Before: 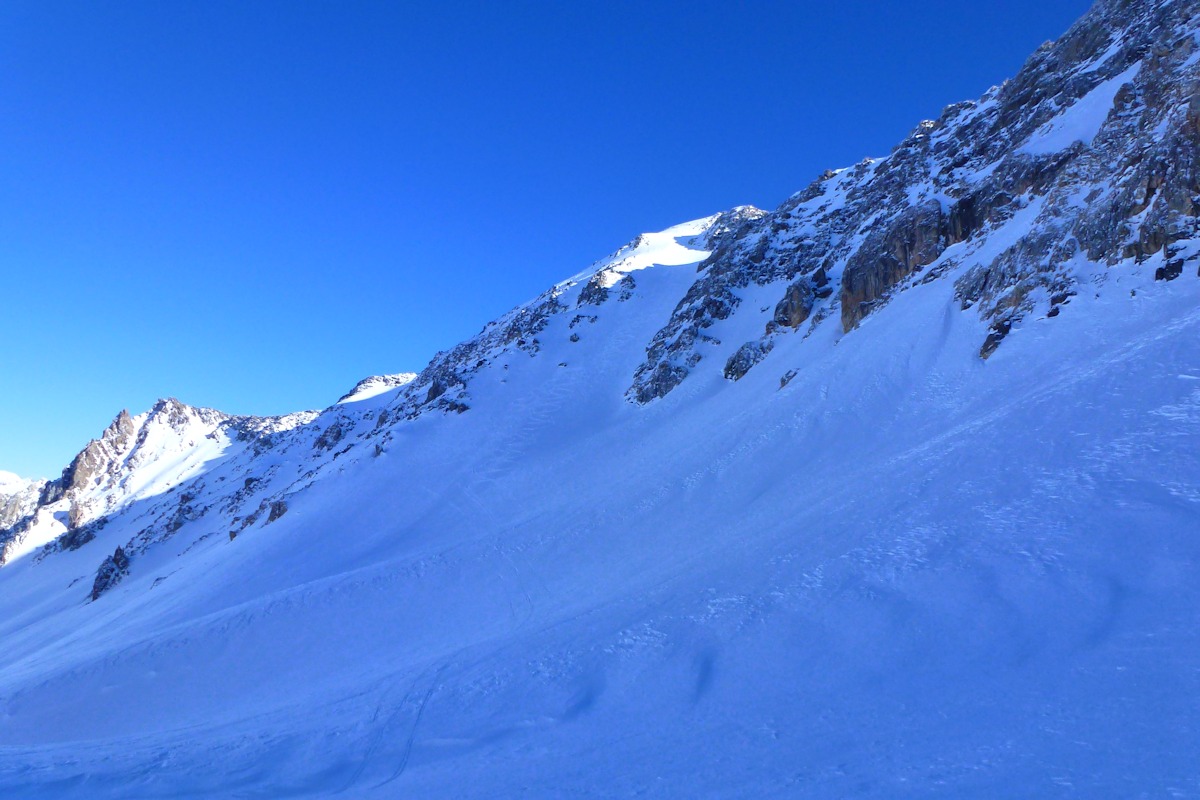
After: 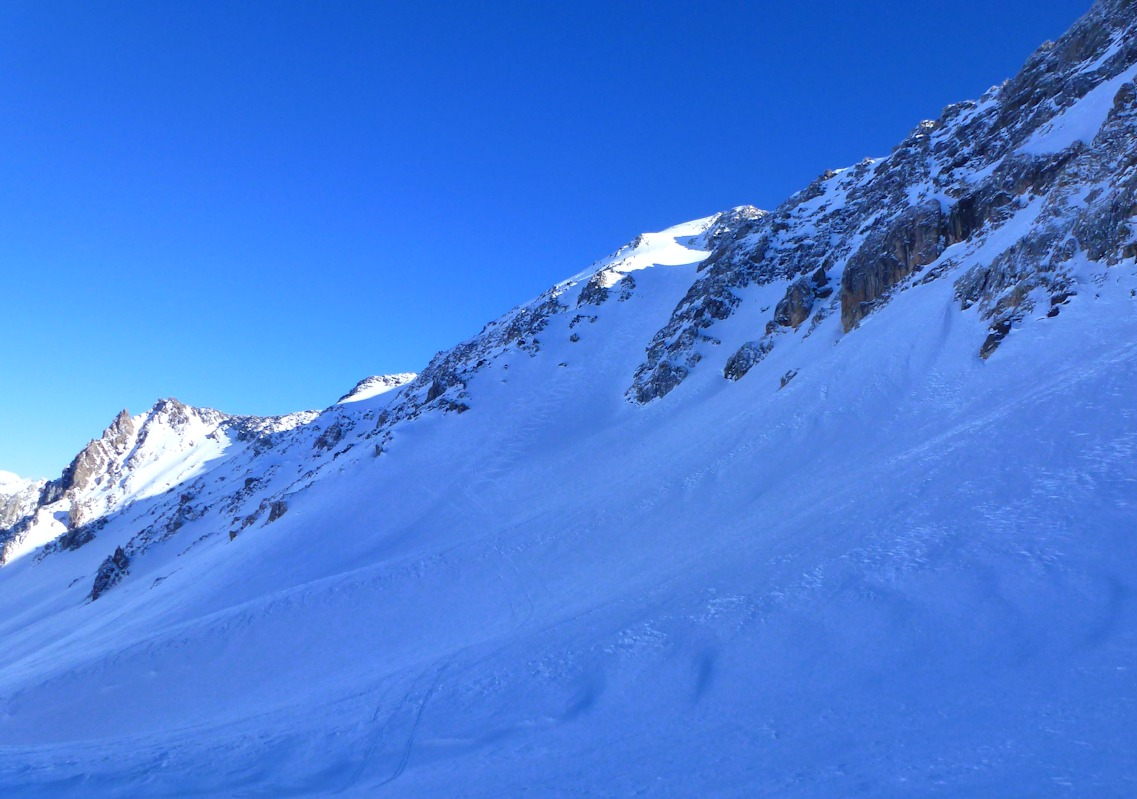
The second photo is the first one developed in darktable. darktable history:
crop and rotate: left 0%, right 5.172%
